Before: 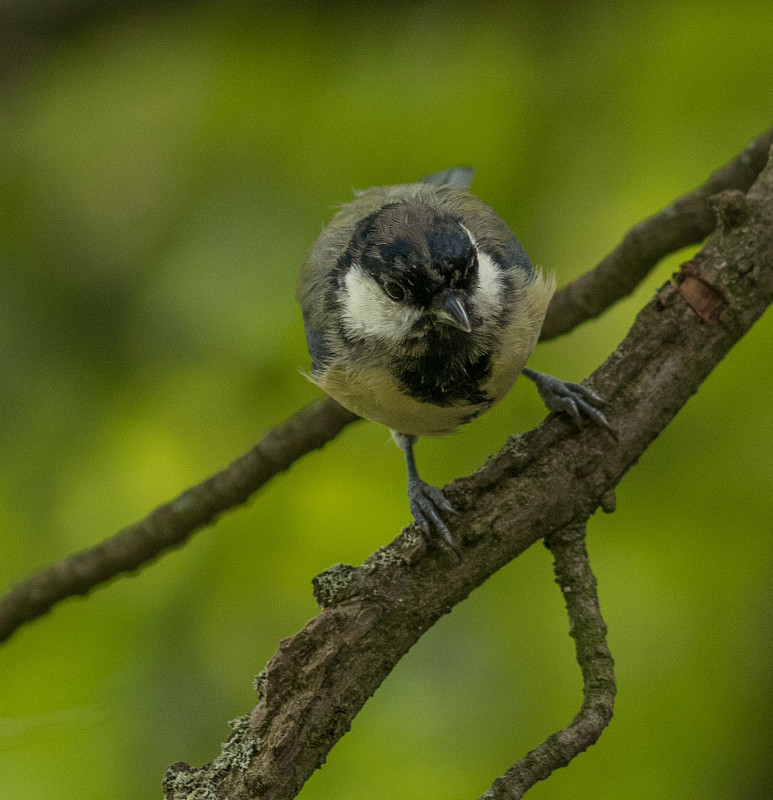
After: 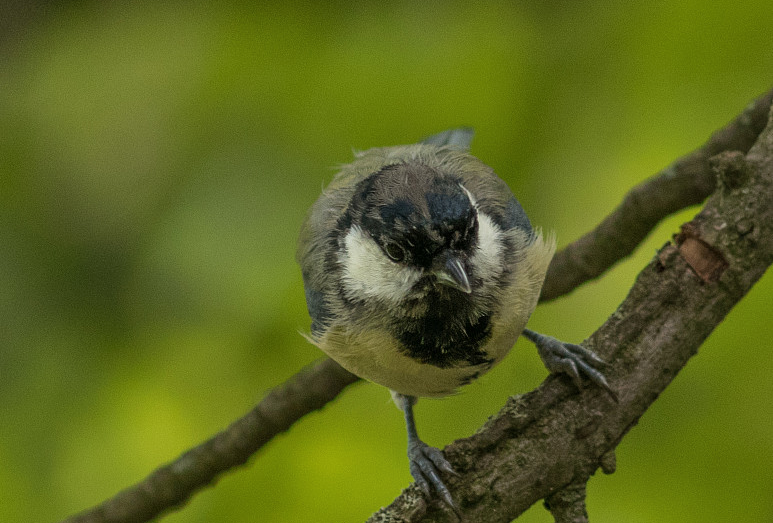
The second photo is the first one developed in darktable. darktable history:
crop and rotate: top 4.912%, bottom 29.624%
shadows and highlights: low approximation 0.01, soften with gaussian
